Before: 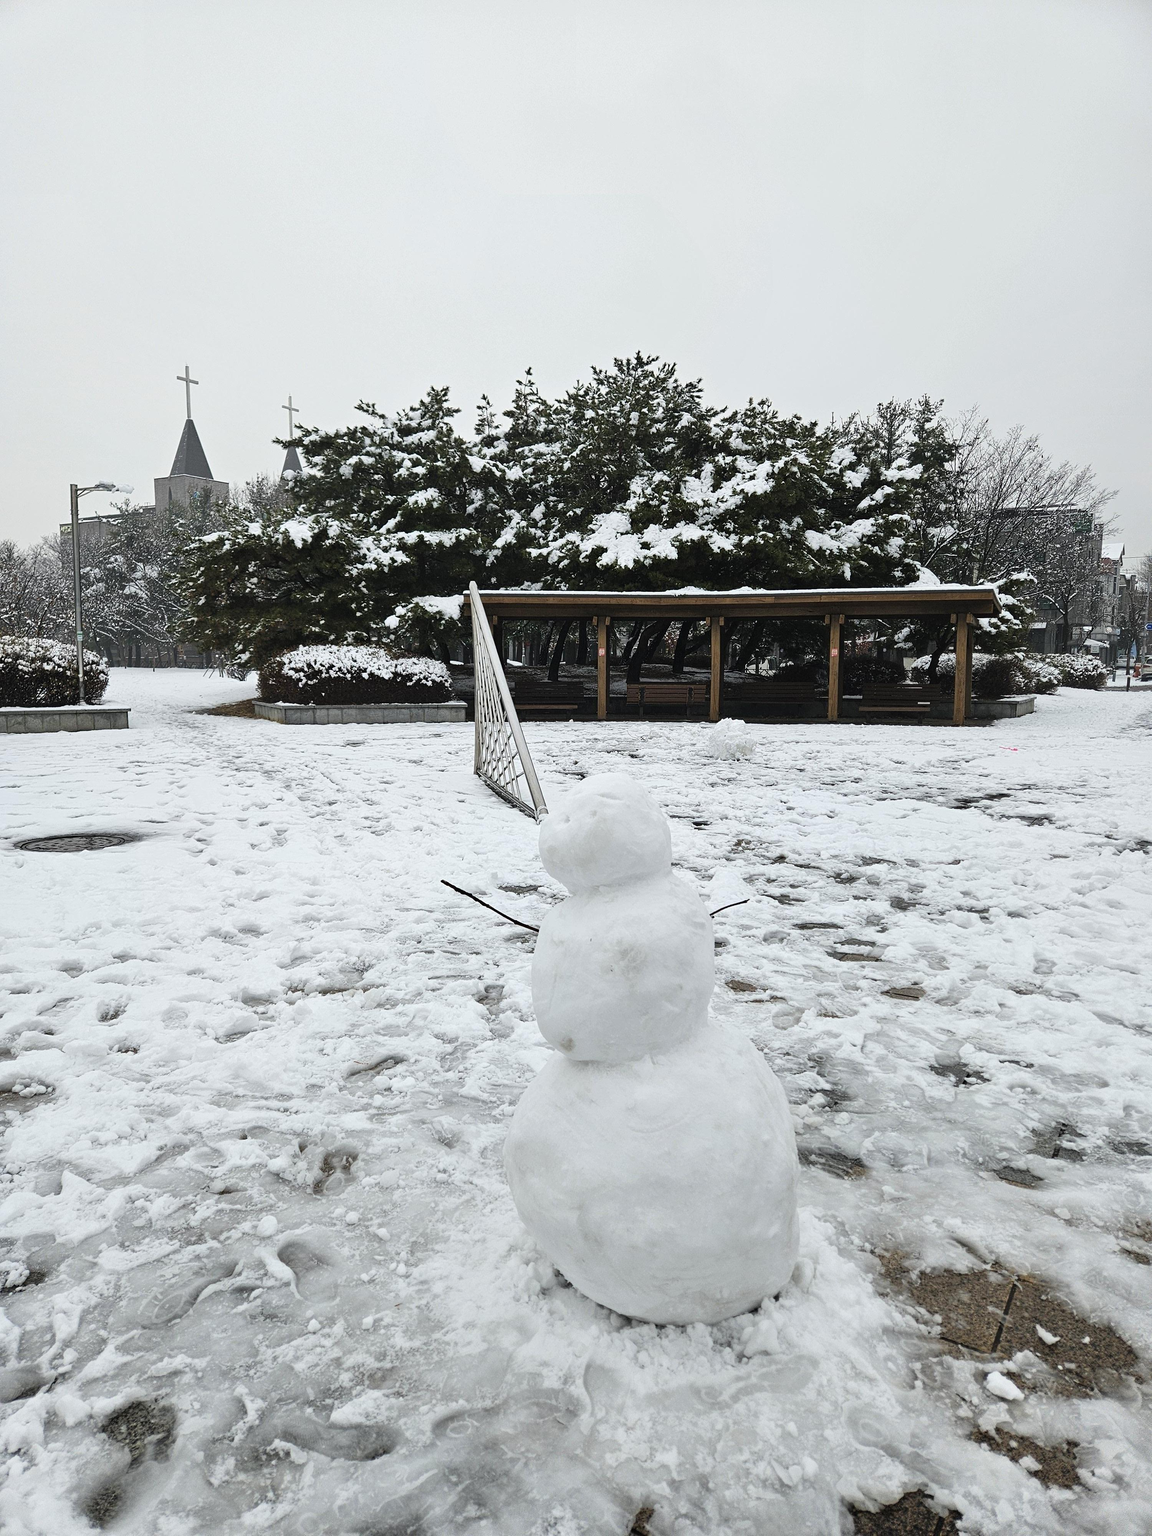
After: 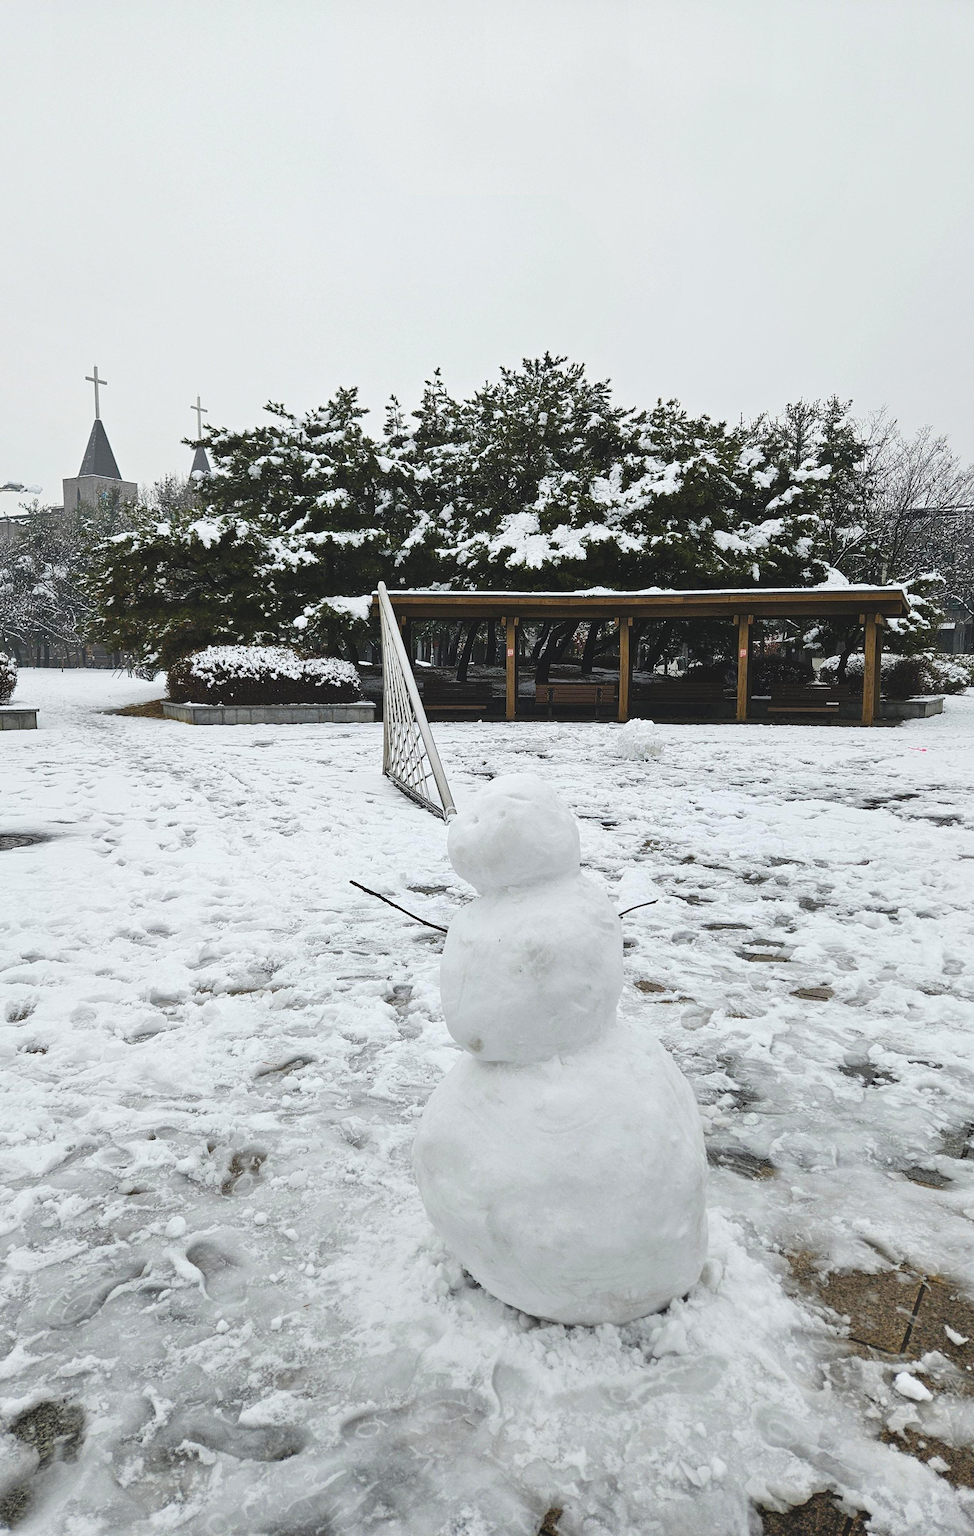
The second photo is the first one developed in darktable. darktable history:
color balance rgb: global offset › luminance 0.715%, linear chroma grading › shadows -10.198%, linear chroma grading › global chroma 19.704%, perceptual saturation grading › global saturation 0.828%, perceptual saturation grading › highlights -25.183%, perceptual saturation grading › shadows 29.433%, global vibrance 20%
crop: left 7.996%, right 7.424%
